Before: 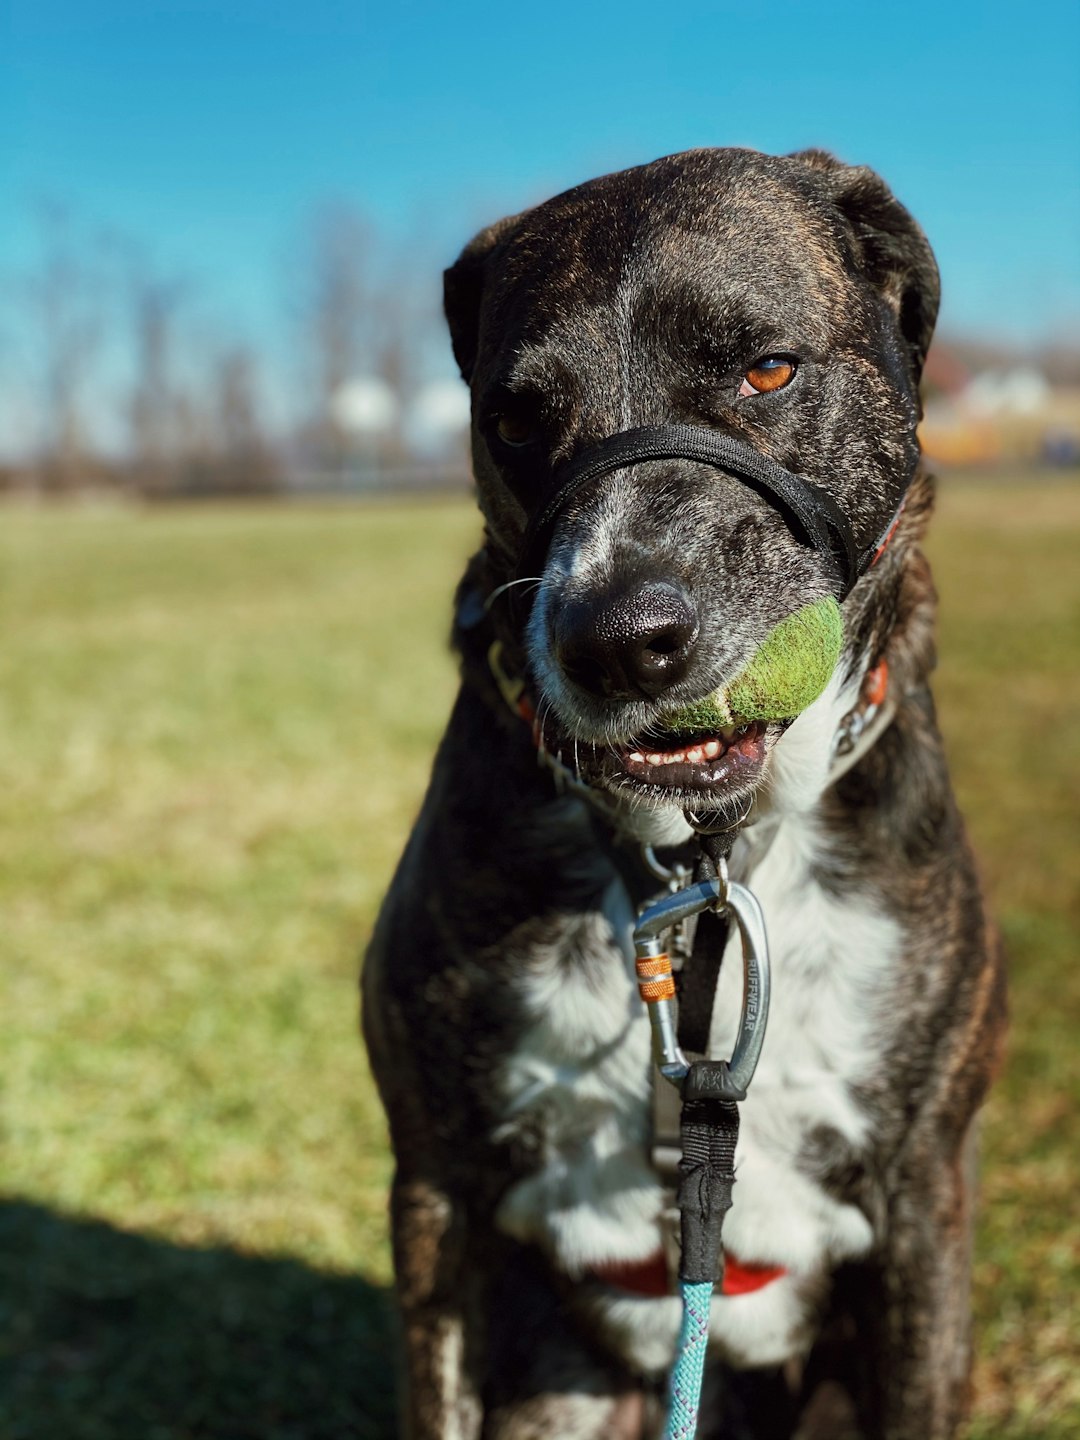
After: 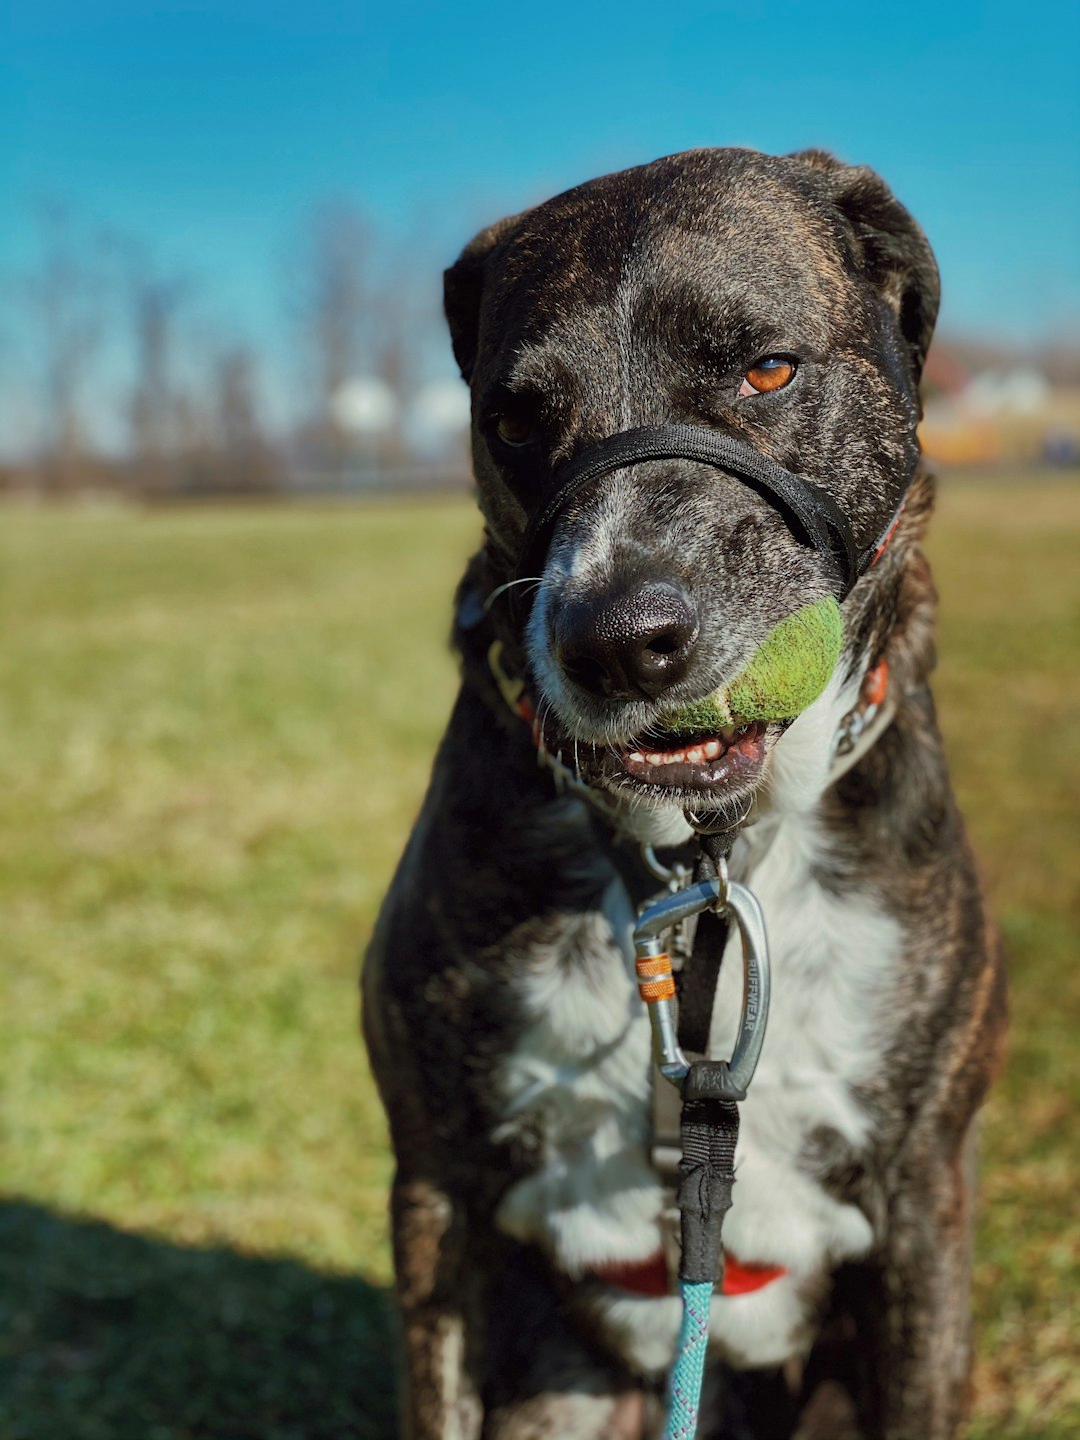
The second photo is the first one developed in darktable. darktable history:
shadows and highlights: shadows 40.17, highlights -59.96
